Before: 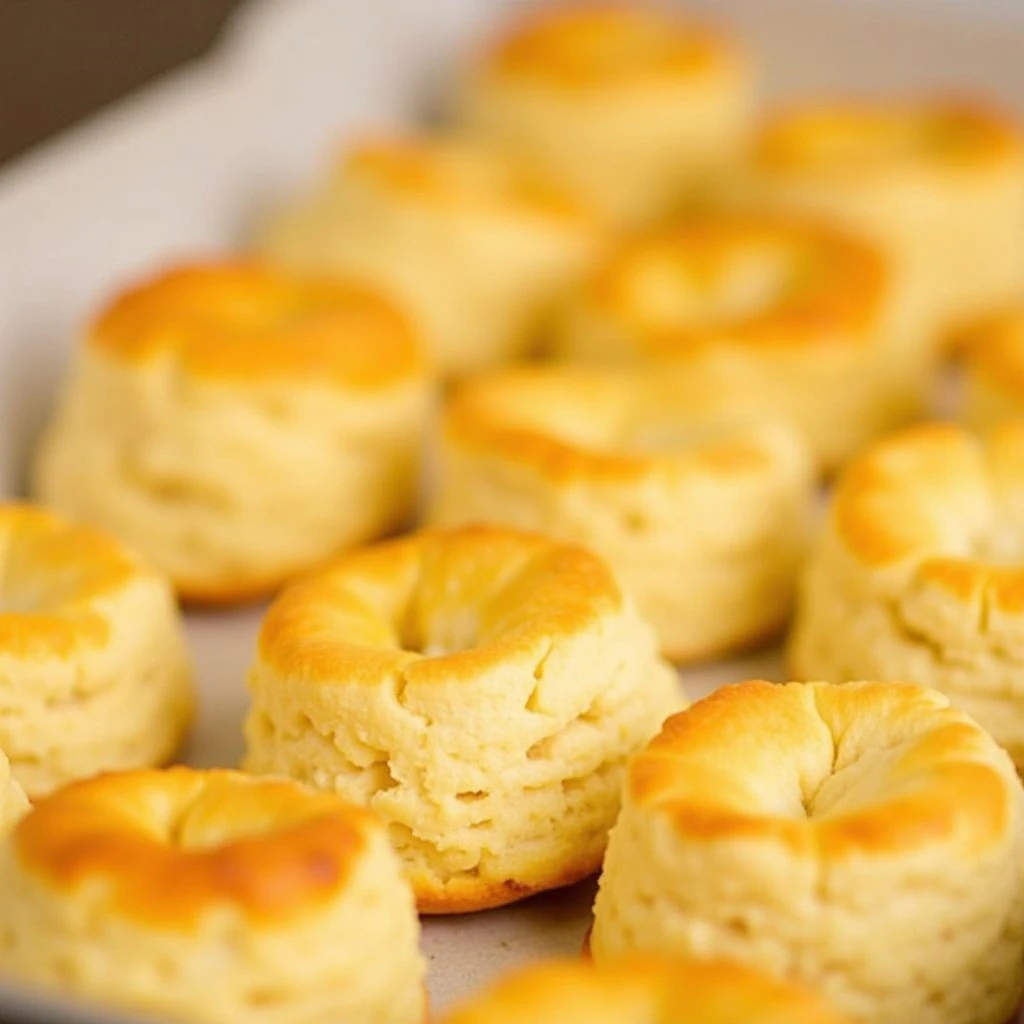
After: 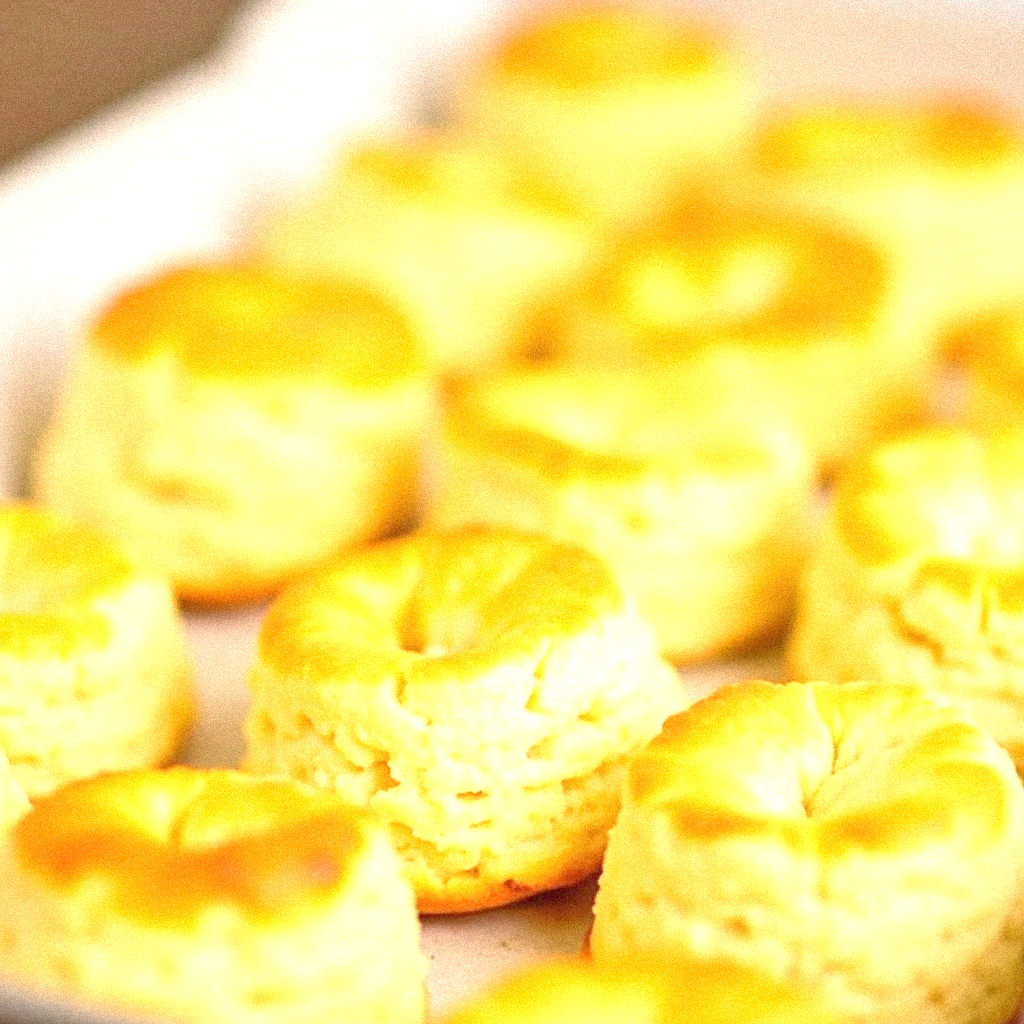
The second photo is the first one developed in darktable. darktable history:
exposure: exposure 1 EV, compensate highlight preservation false
grain: coarseness 9.38 ISO, strength 34.99%, mid-tones bias 0%
tone equalizer: -7 EV 0.15 EV, -6 EV 0.6 EV, -5 EV 1.15 EV, -4 EV 1.33 EV, -3 EV 1.15 EV, -2 EV 0.6 EV, -1 EV 0.15 EV, mask exposure compensation -0.5 EV
